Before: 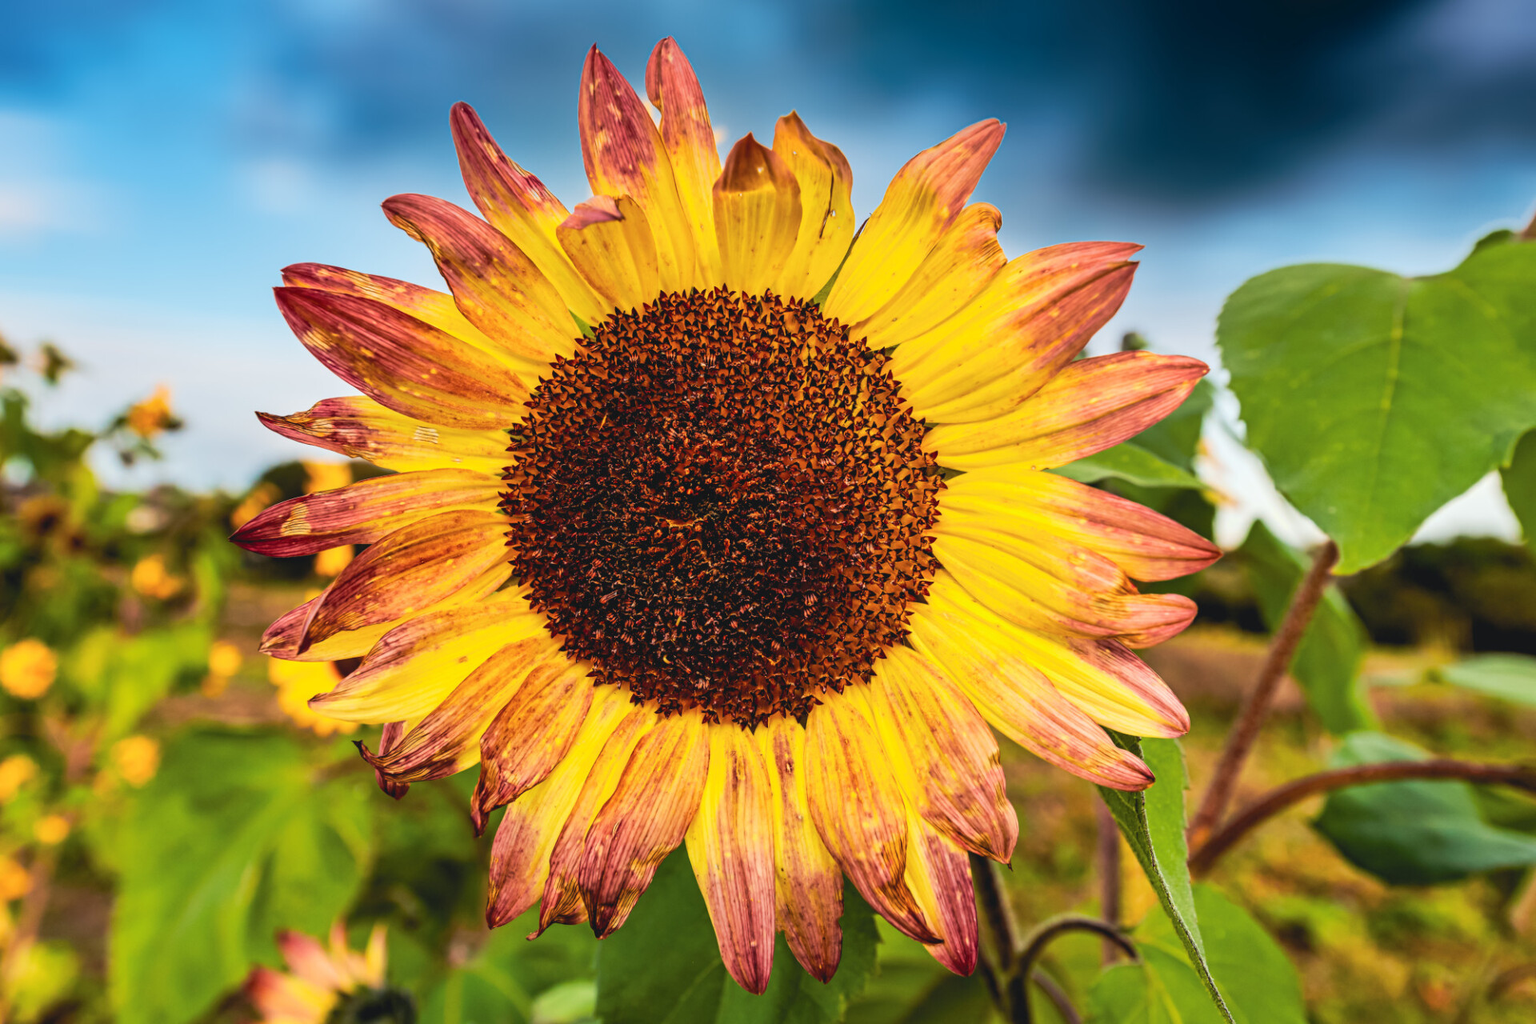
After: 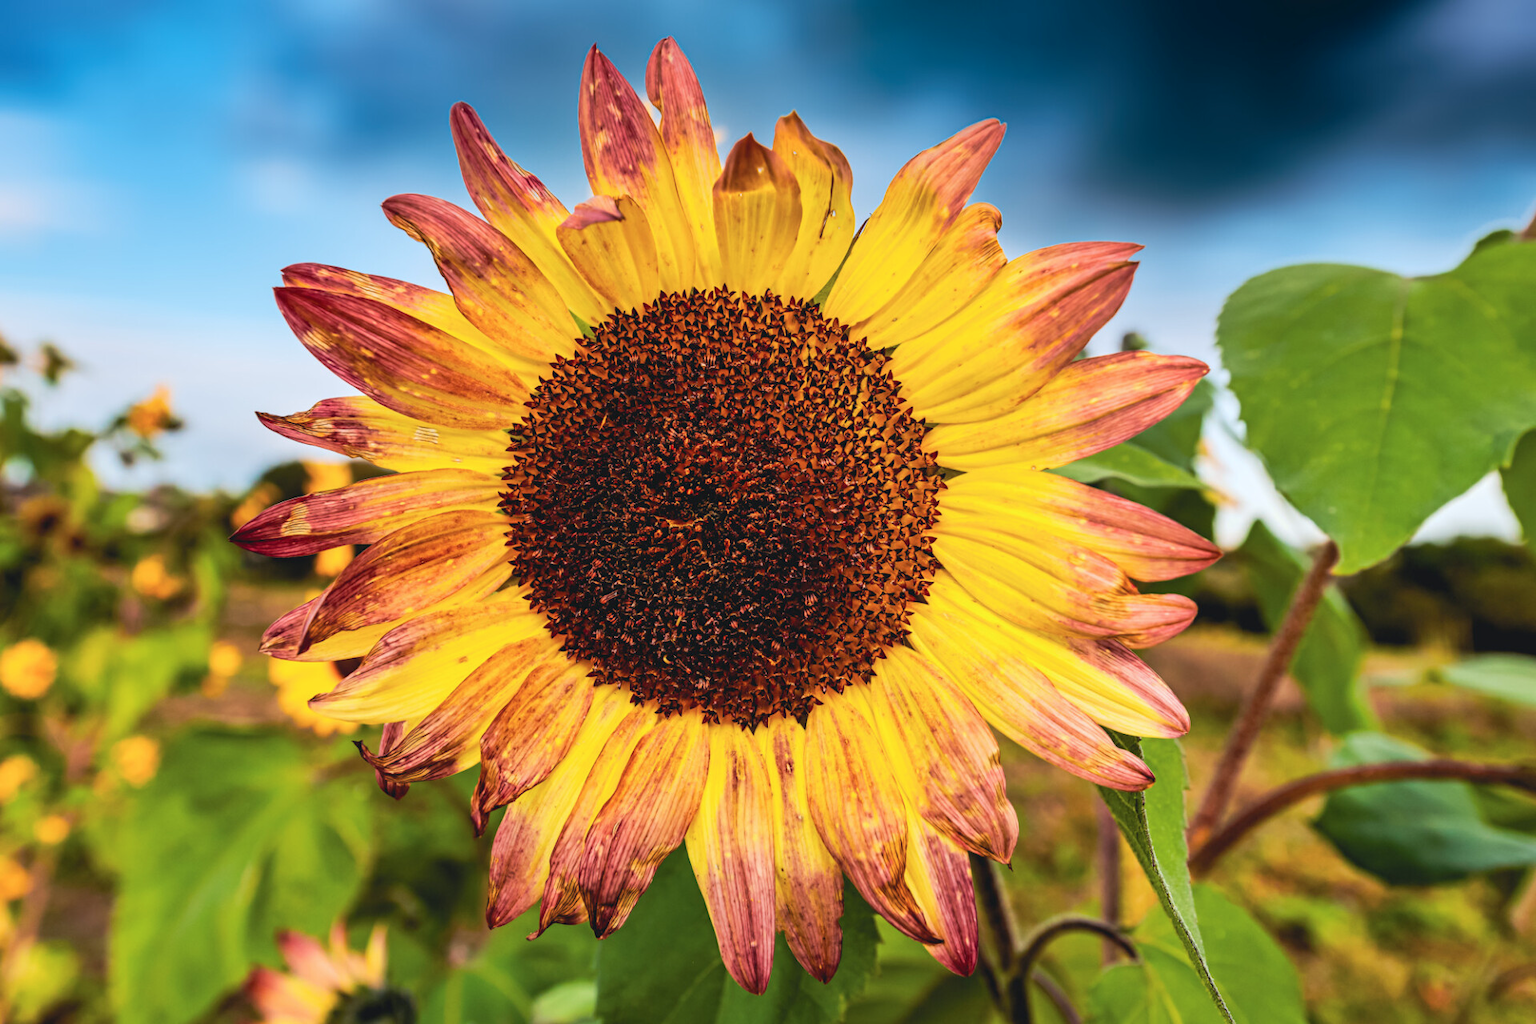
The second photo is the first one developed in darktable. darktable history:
color correction: highlights a* -0.072, highlights b* -5.3, shadows a* -0.127, shadows b* -0.149
